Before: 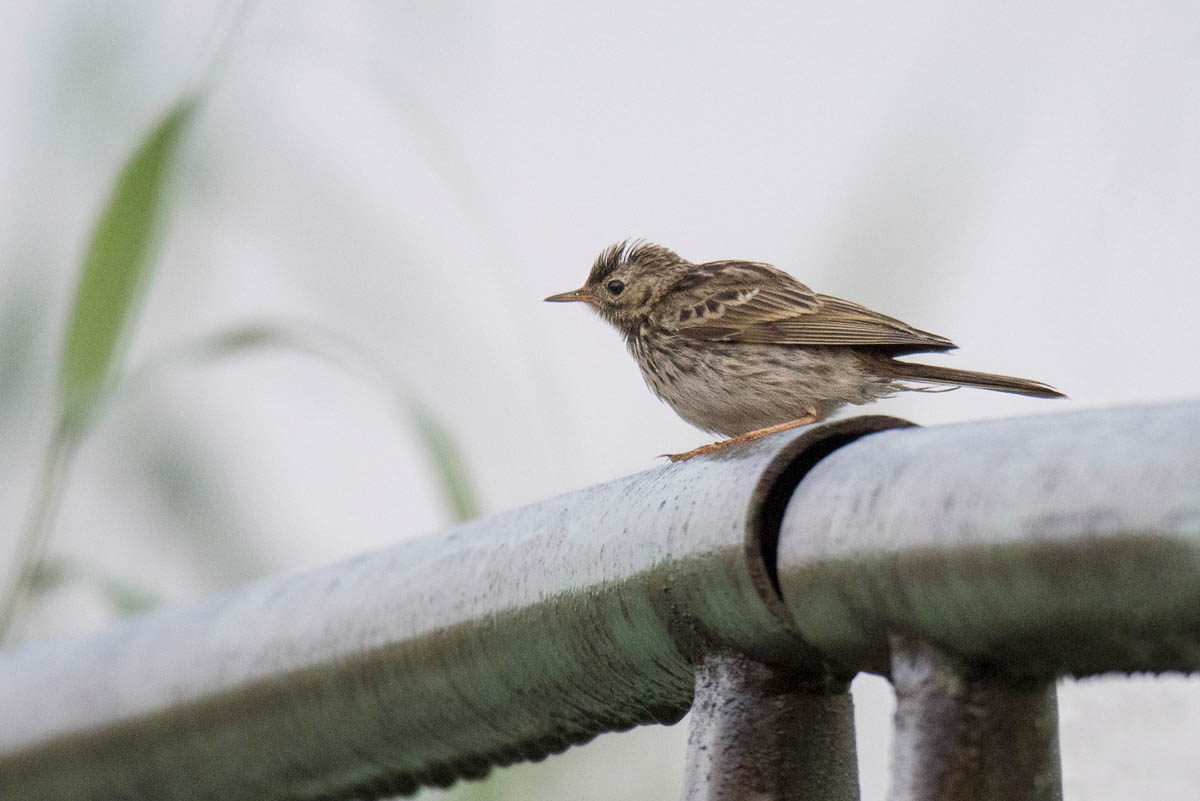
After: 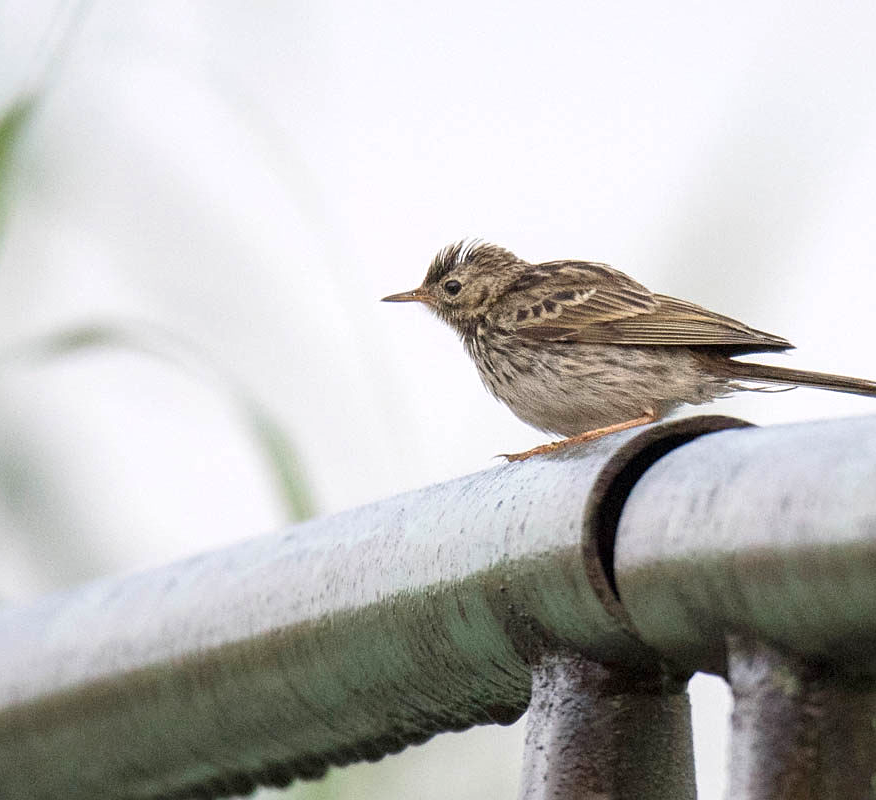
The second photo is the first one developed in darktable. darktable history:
exposure: exposure 0.362 EV, compensate highlight preservation false
crop: left 13.624%, right 13.36%
sharpen: amount 0.203
